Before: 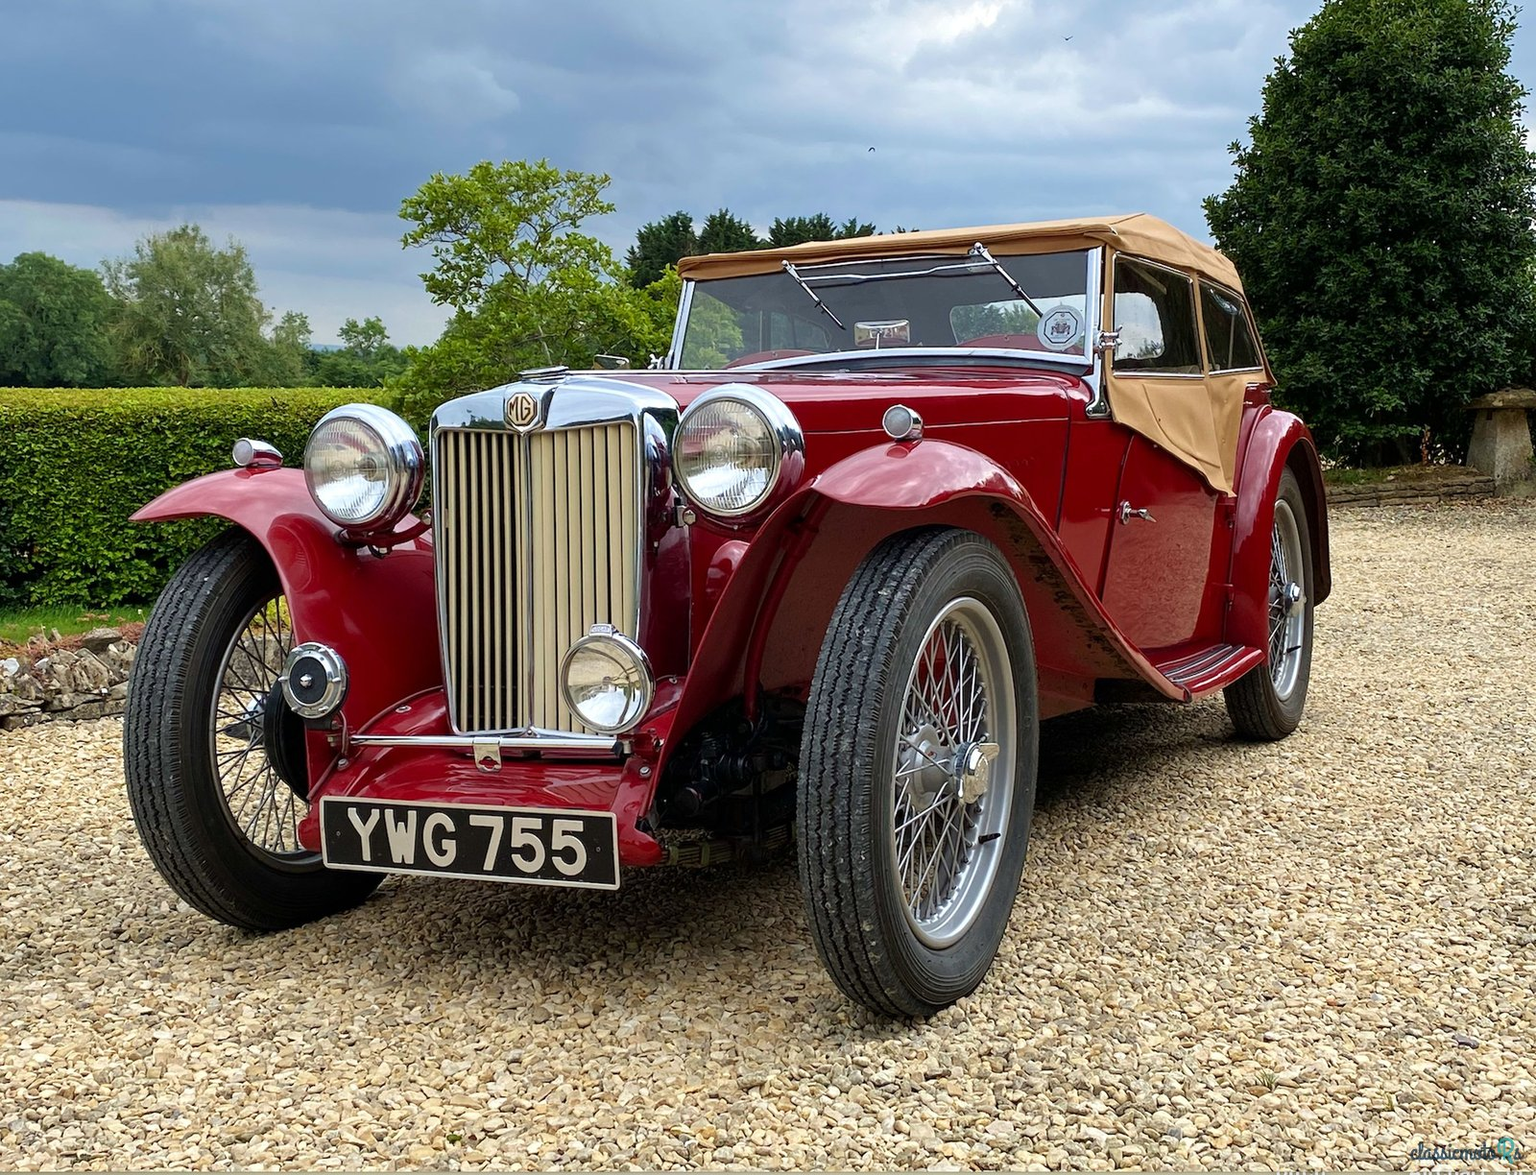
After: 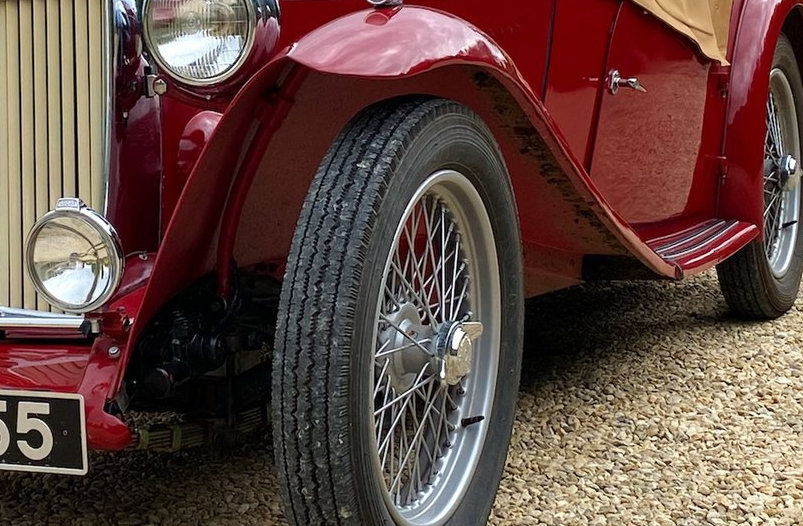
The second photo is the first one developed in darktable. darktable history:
crop: left 34.918%, top 37.006%, right 14.871%, bottom 19.976%
